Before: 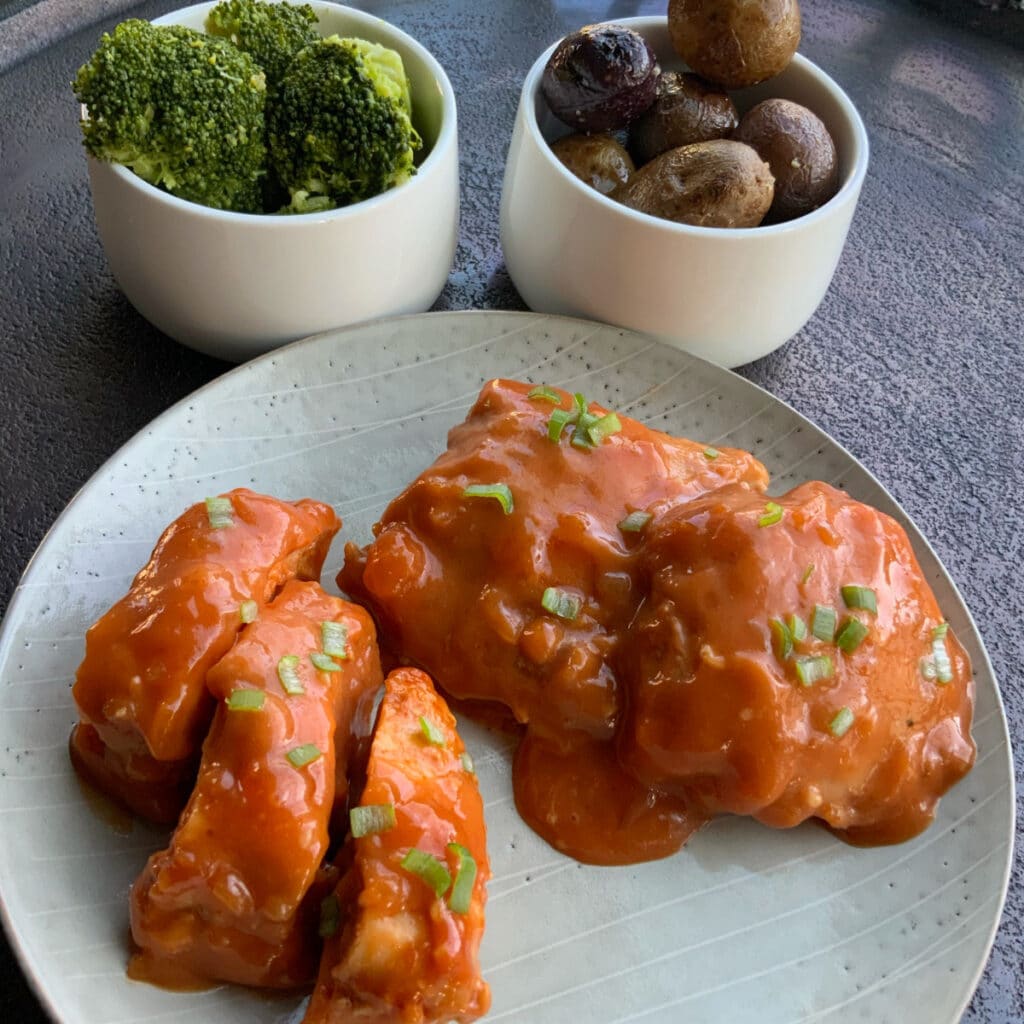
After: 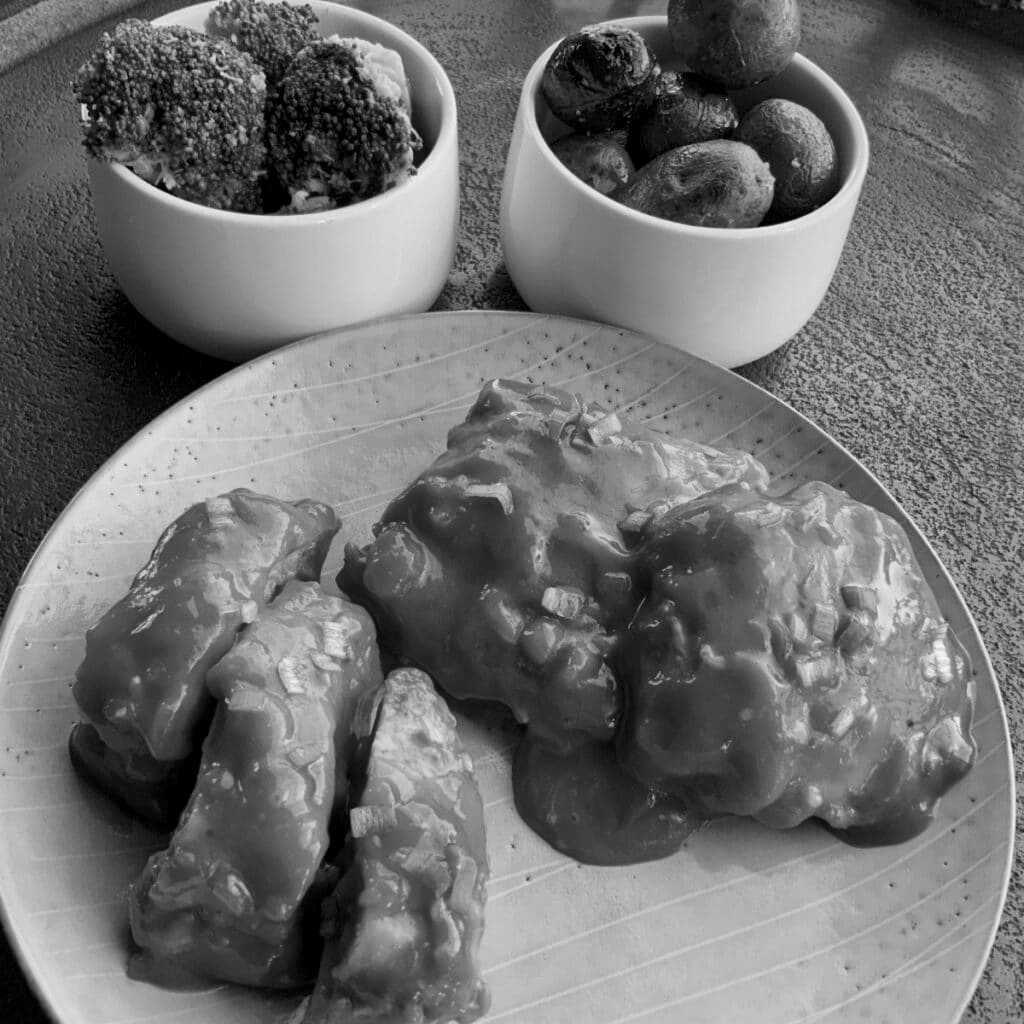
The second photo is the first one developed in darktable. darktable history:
local contrast: mode bilateral grid, contrast 20, coarseness 50, detail 132%, midtone range 0.2
exposure: compensate highlight preservation false
monochrome: a -6.99, b 35.61, size 1.4
white balance: red 0.871, blue 1.249
